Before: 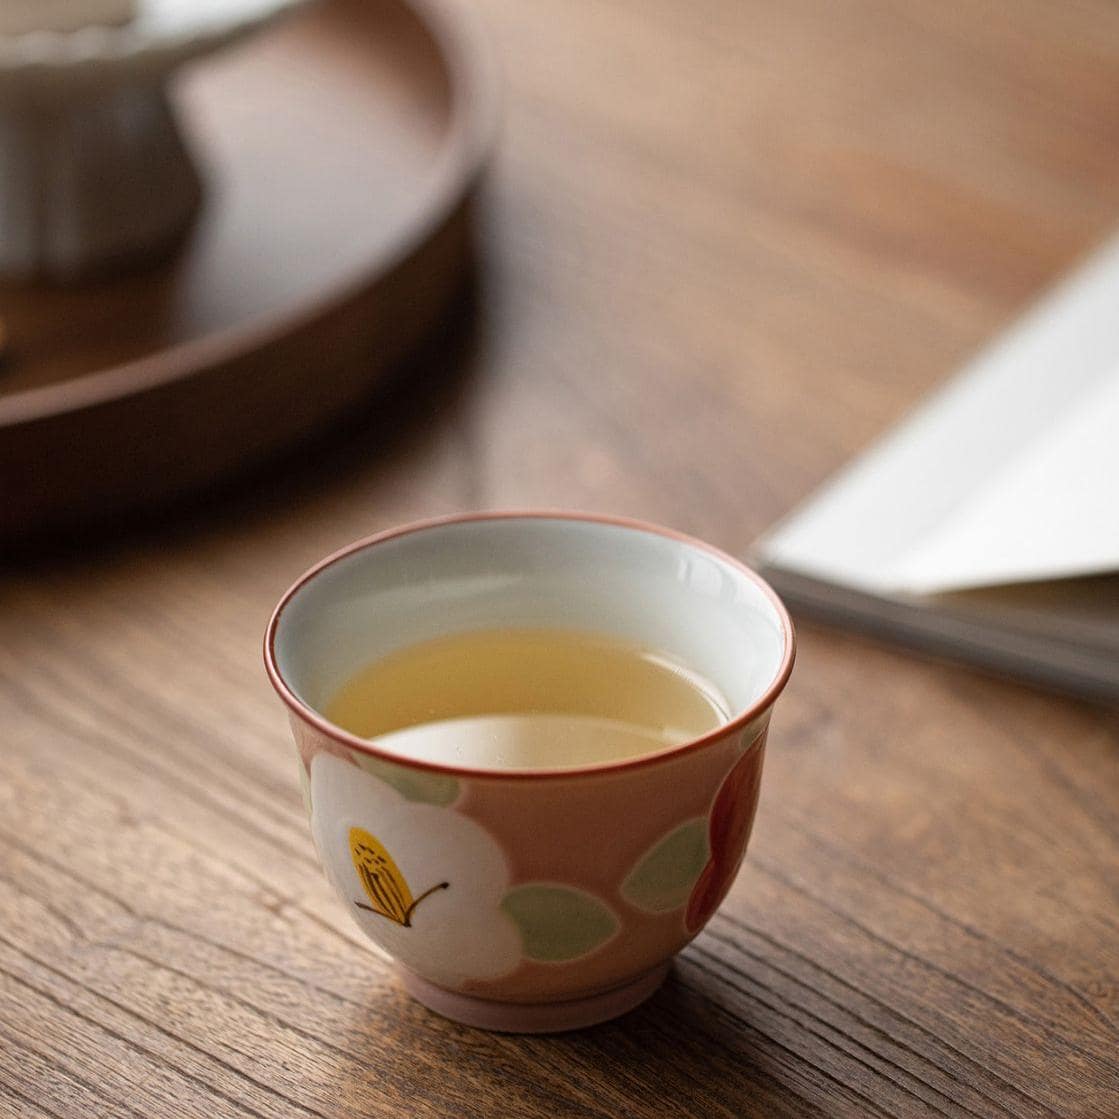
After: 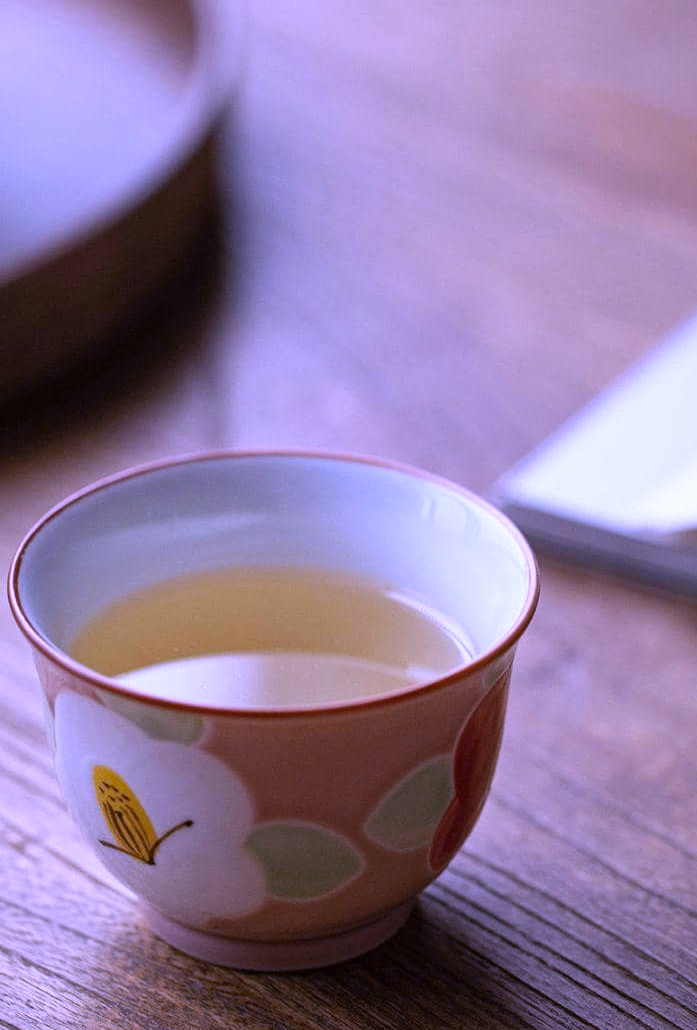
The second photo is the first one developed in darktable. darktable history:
white balance: red 0.98, blue 1.61
crop and rotate: left 22.918%, top 5.629%, right 14.711%, bottom 2.247%
